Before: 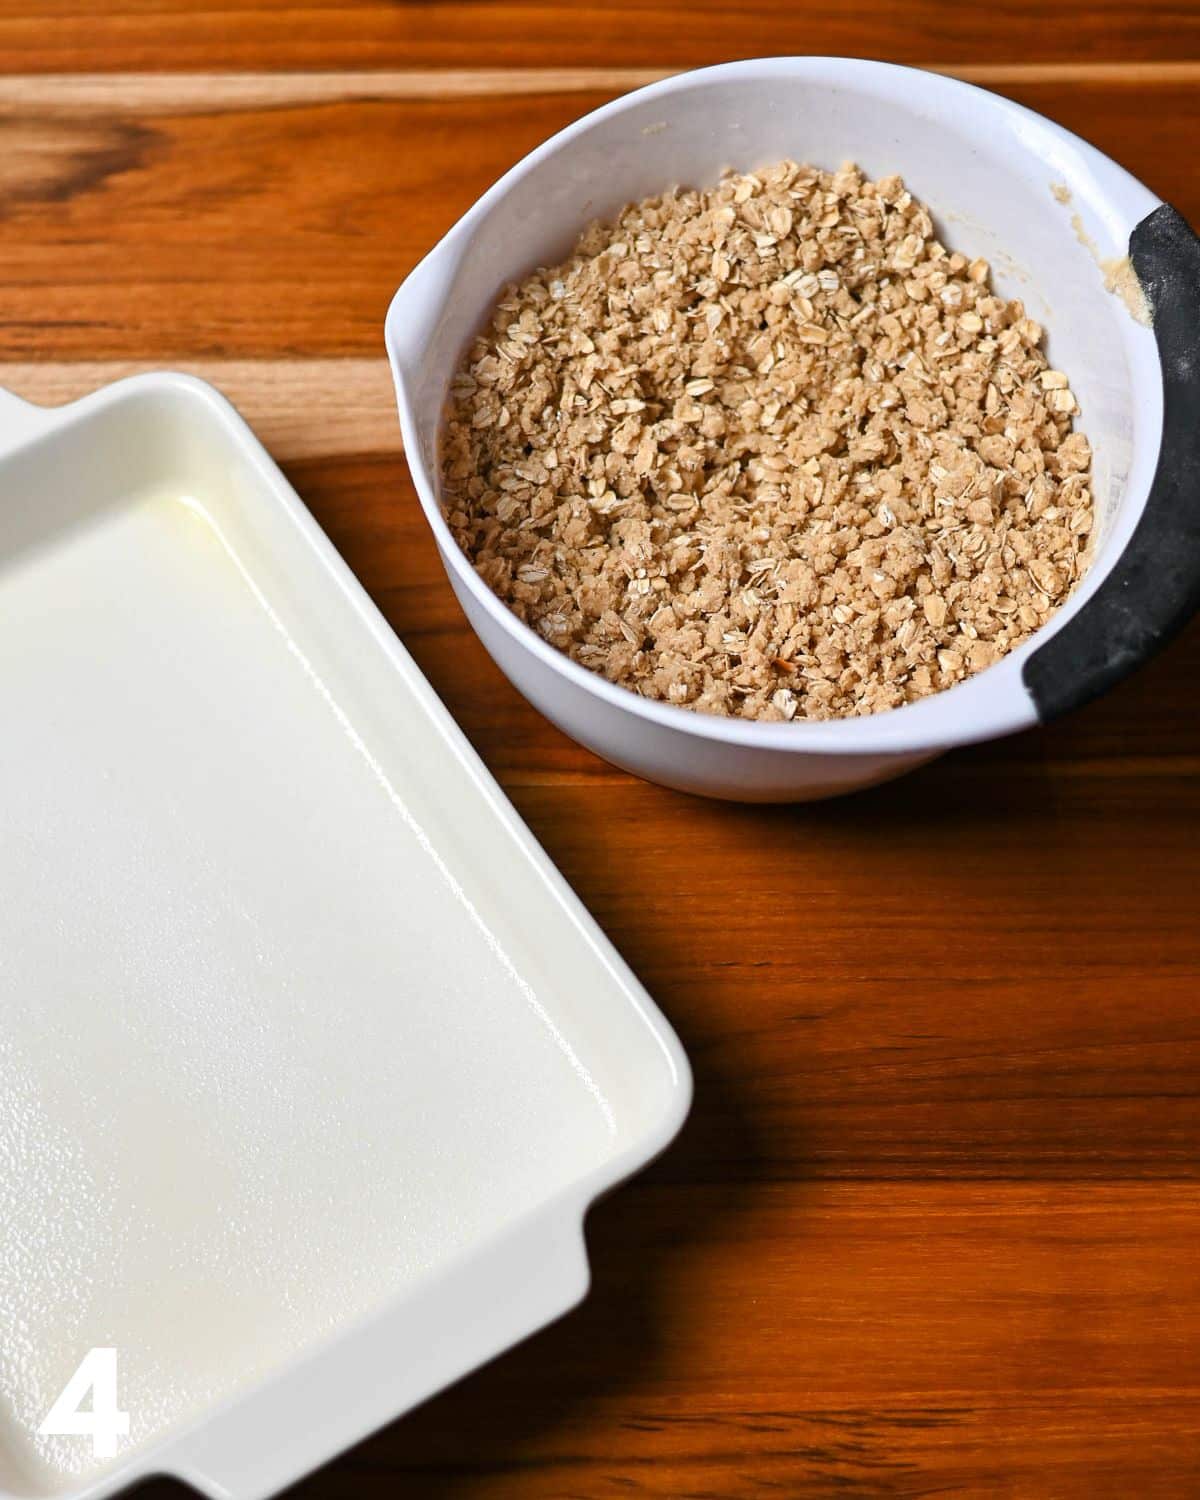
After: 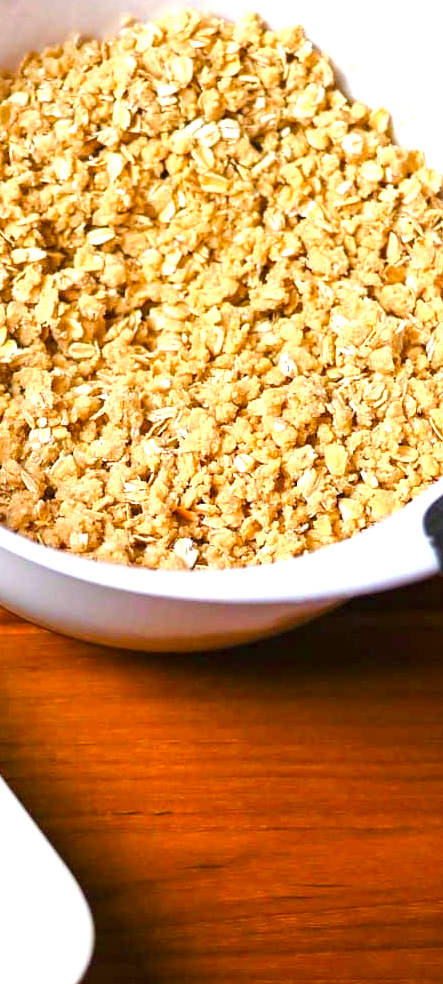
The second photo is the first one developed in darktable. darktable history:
crop and rotate: left 49.936%, top 10.094%, right 13.136%, bottom 24.256%
color balance rgb: perceptual saturation grading › global saturation 25%, perceptual brilliance grading › mid-tones 10%, perceptual brilliance grading › shadows 15%, global vibrance 20%
exposure: black level correction 0, exposure 0.9 EV, compensate highlight preservation false
